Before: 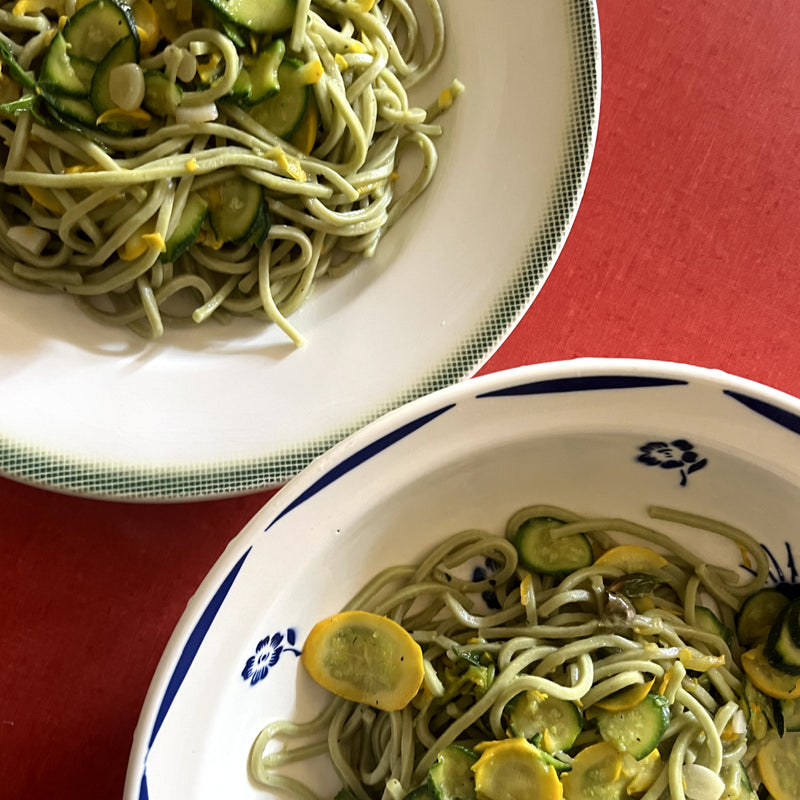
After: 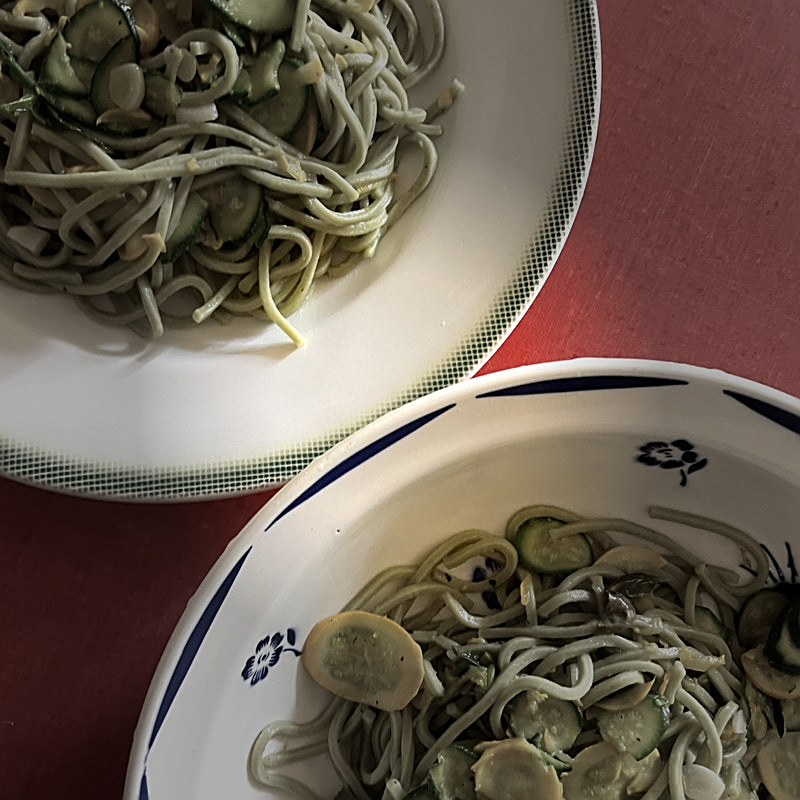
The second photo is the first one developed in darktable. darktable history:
vignetting: fall-off start 31.28%, fall-off radius 34.64%, brightness -0.575
sharpen: on, module defaults
